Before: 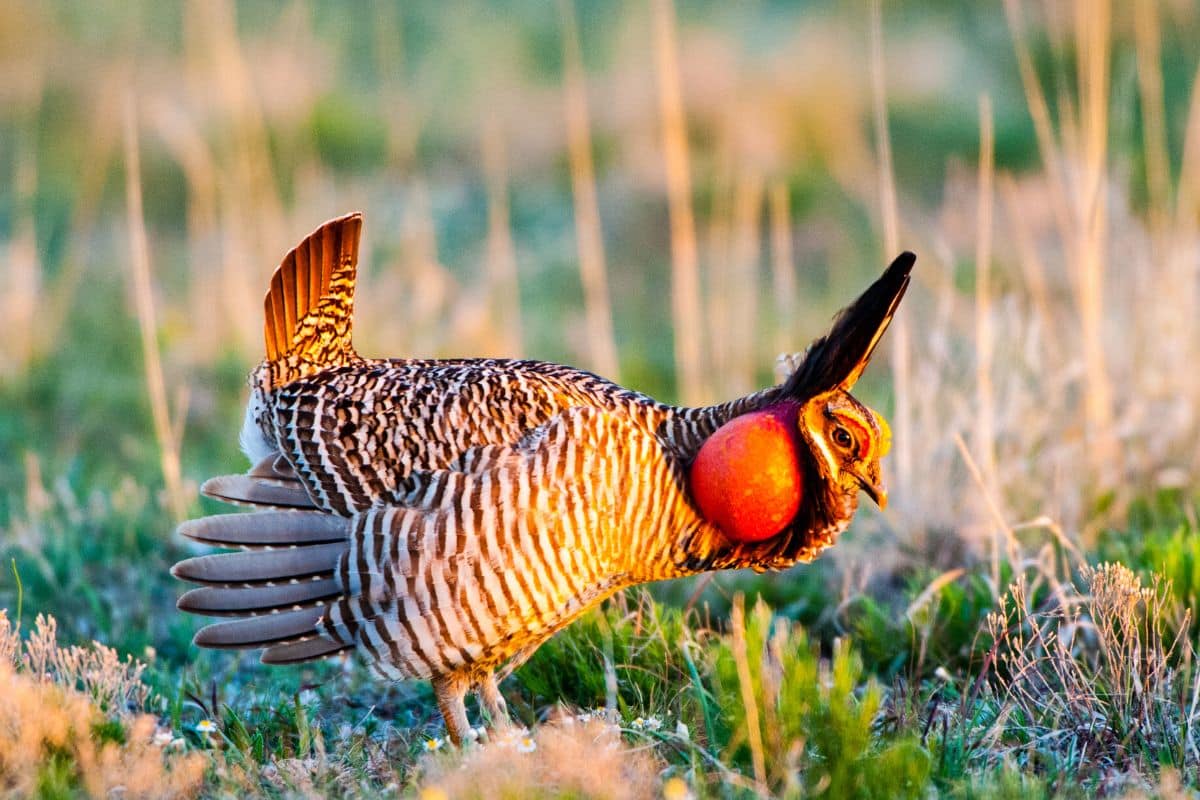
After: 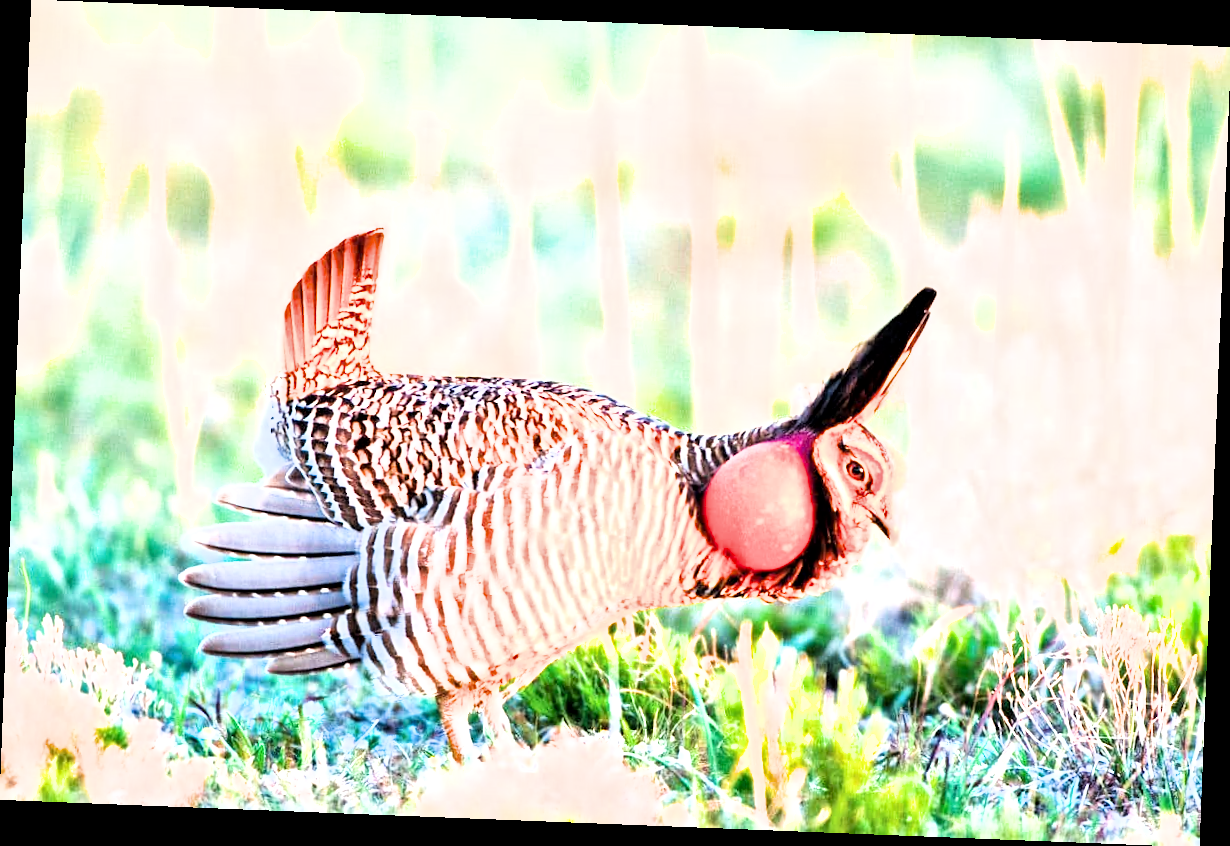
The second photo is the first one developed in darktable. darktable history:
exposure: black level correction 0, exposure 2.327 EV, compensate exposure bias true, compensate highlight preservation false
rotate and perspective: rotation 2.27°, automatic cropping off
local contrast: mode bilateral grid, contrast 20, coarseness 20, detail 150%, midtone range 0.2
filmic rgb: black relative exposure -16 EV, white relative exposure 6.29 EV, hardness 5.1, contrast 1.35
